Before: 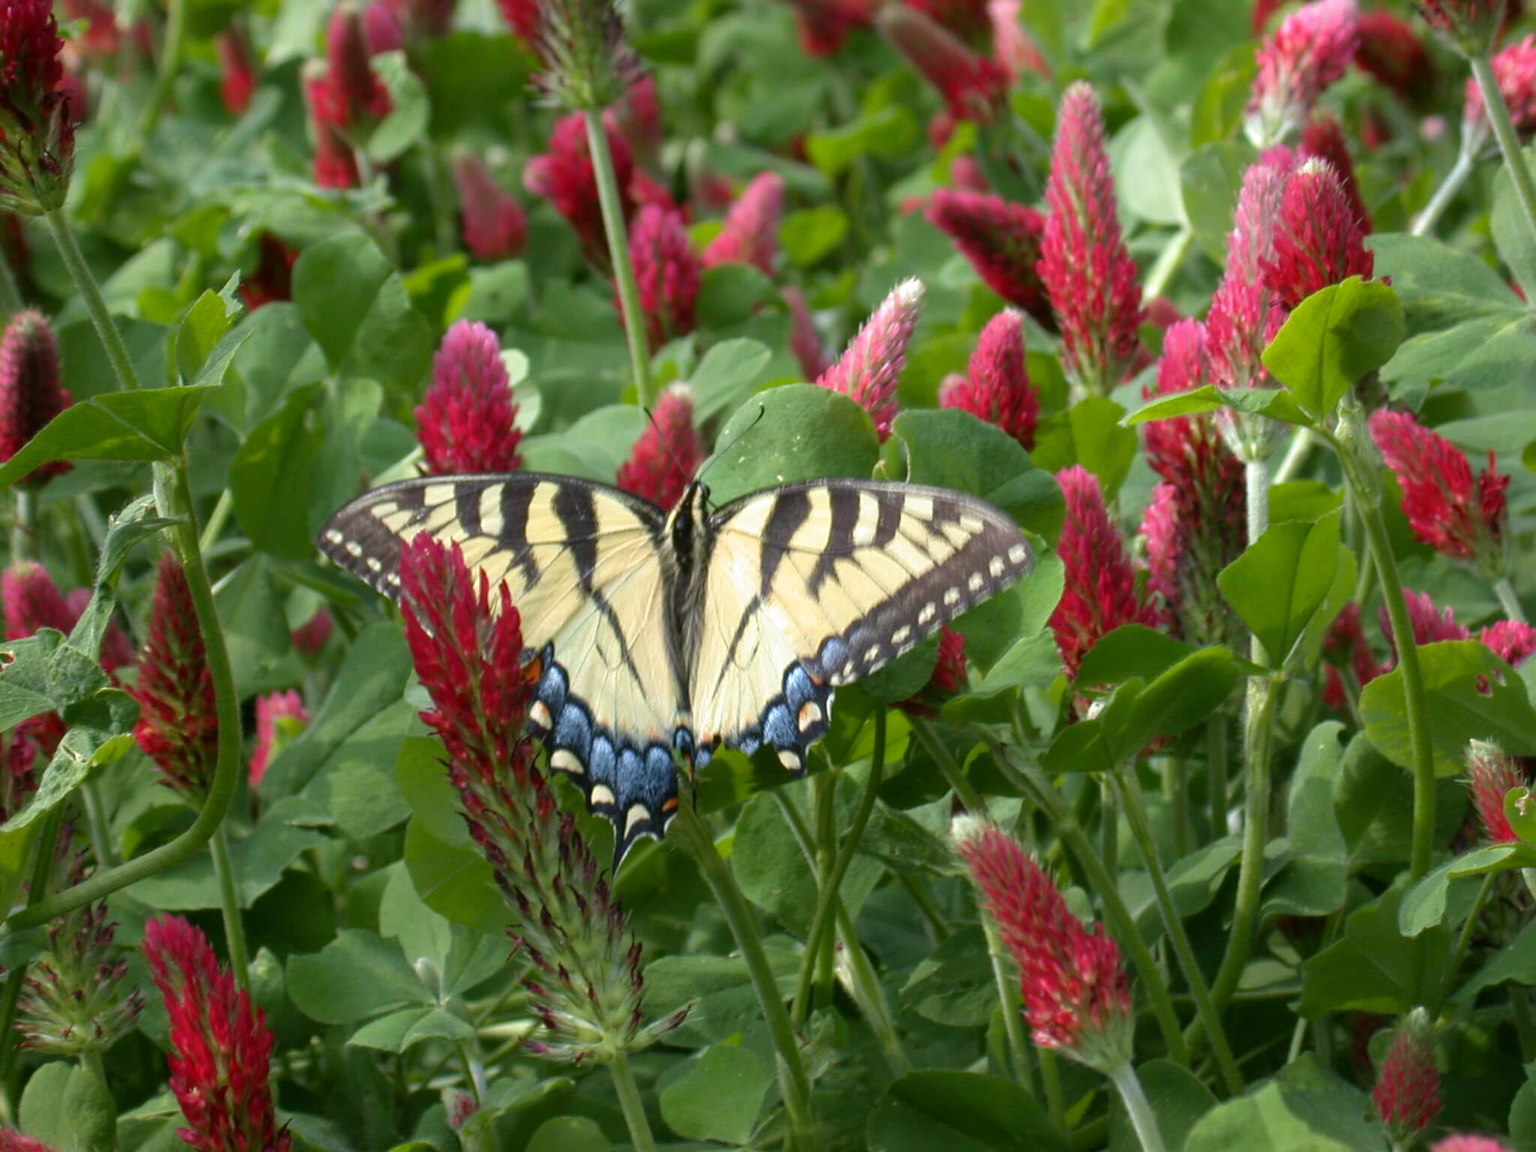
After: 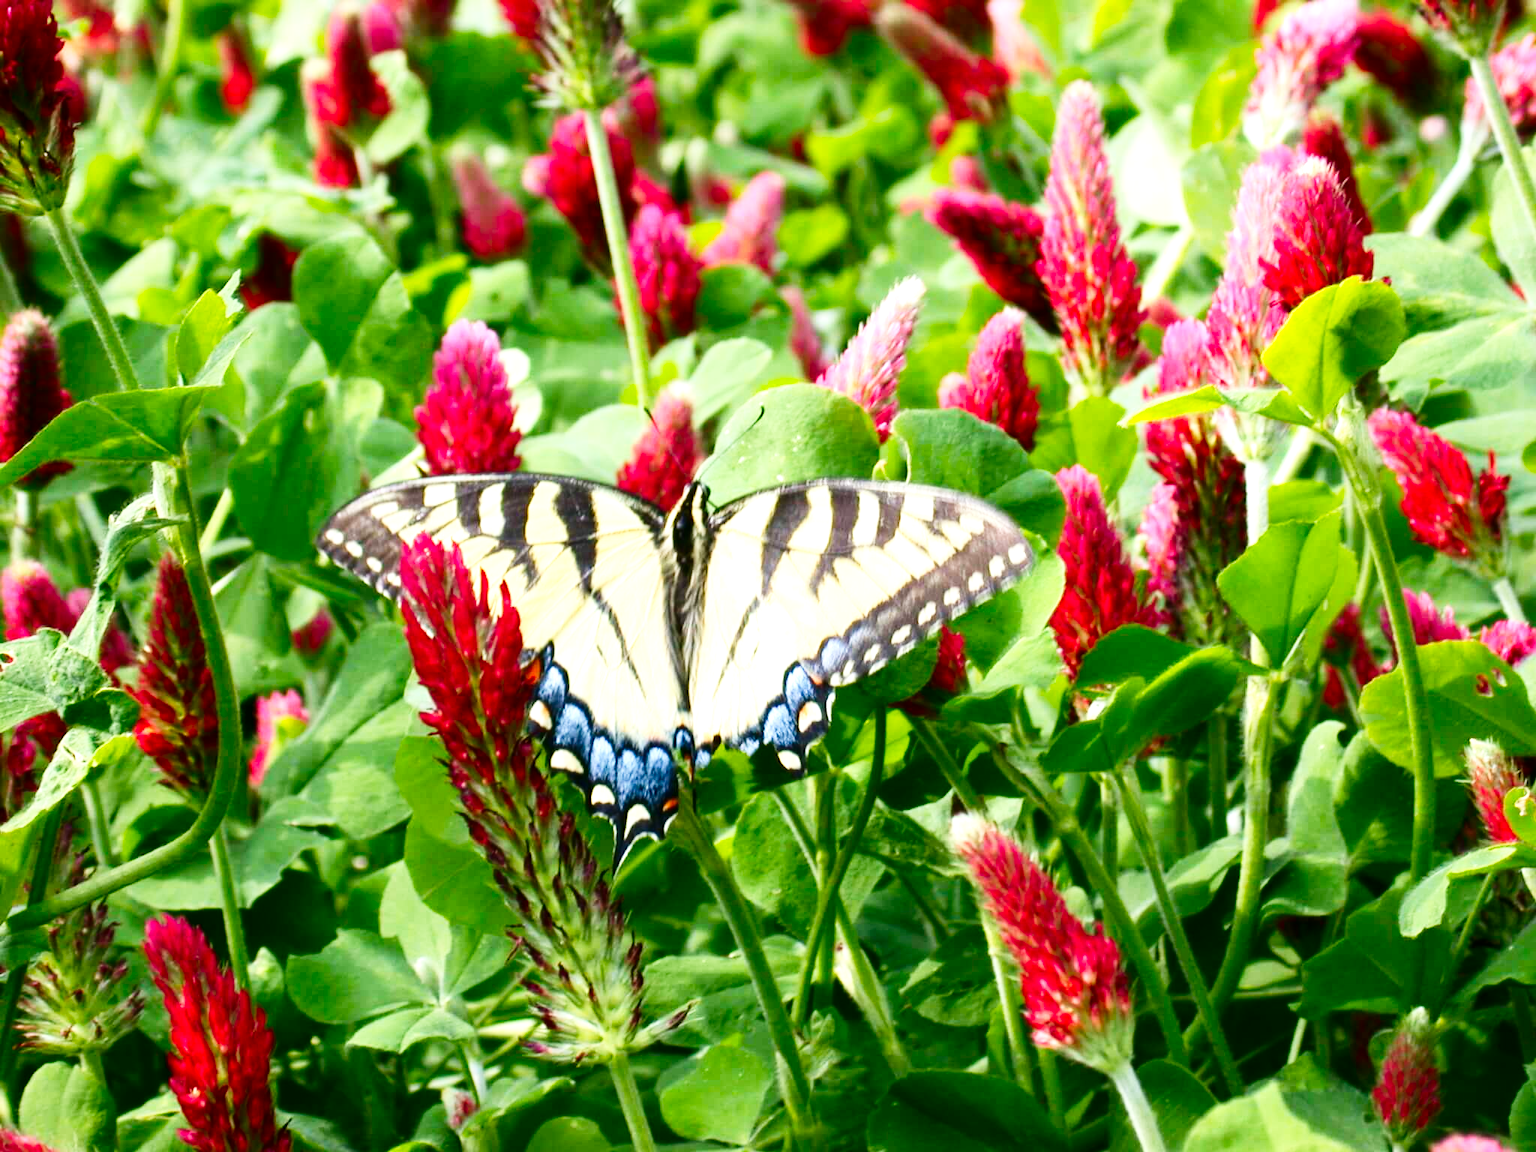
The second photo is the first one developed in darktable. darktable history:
tone curve: curves: ch0 [(0, 0) (0.004, 0.001) (0.02, 0.008) (0.218, 0.218) (0.664, 0.774) (0.832, 0.914) (1, 1)], preserve colors none
exposure: black level correction 0, exposure 1.099 EV, compensate highlight preservation false
contrast brightness saturation: contrast 0.188, brightness -0.108, saturation 0.209
